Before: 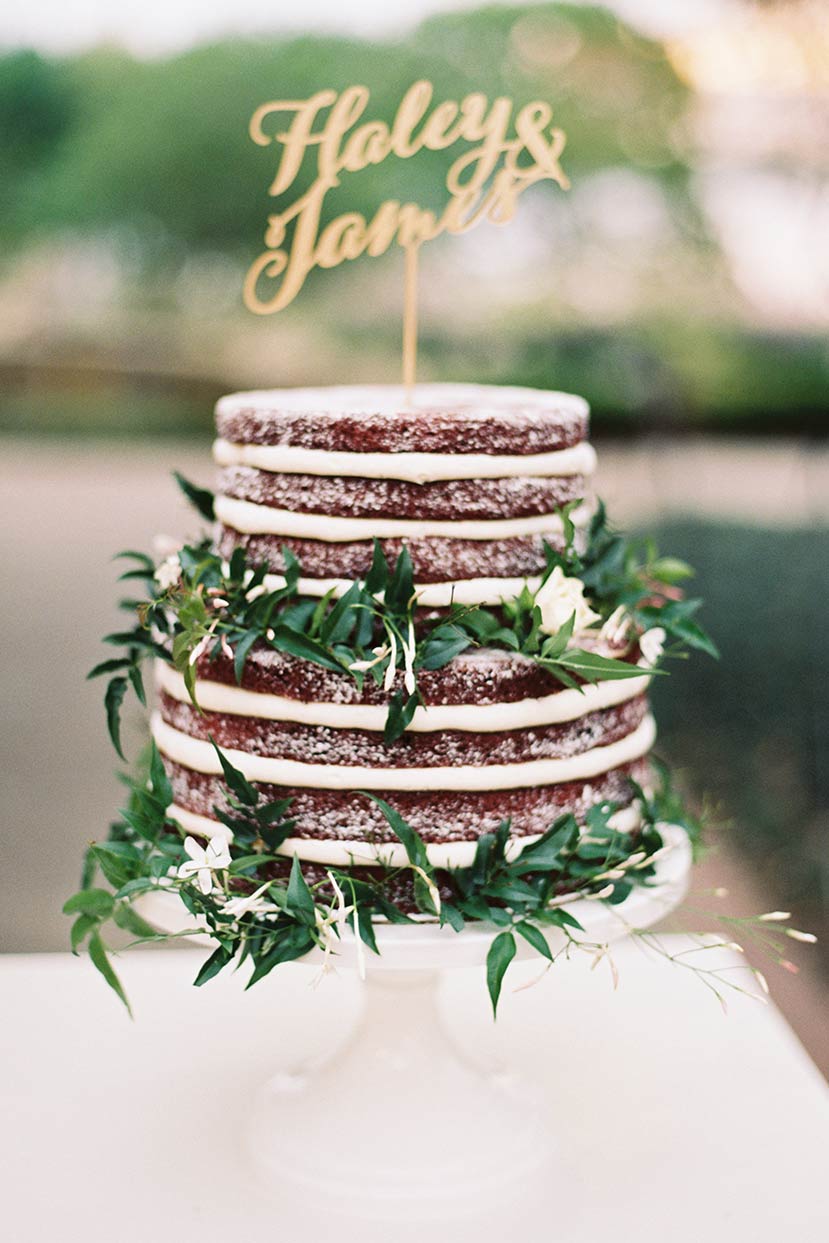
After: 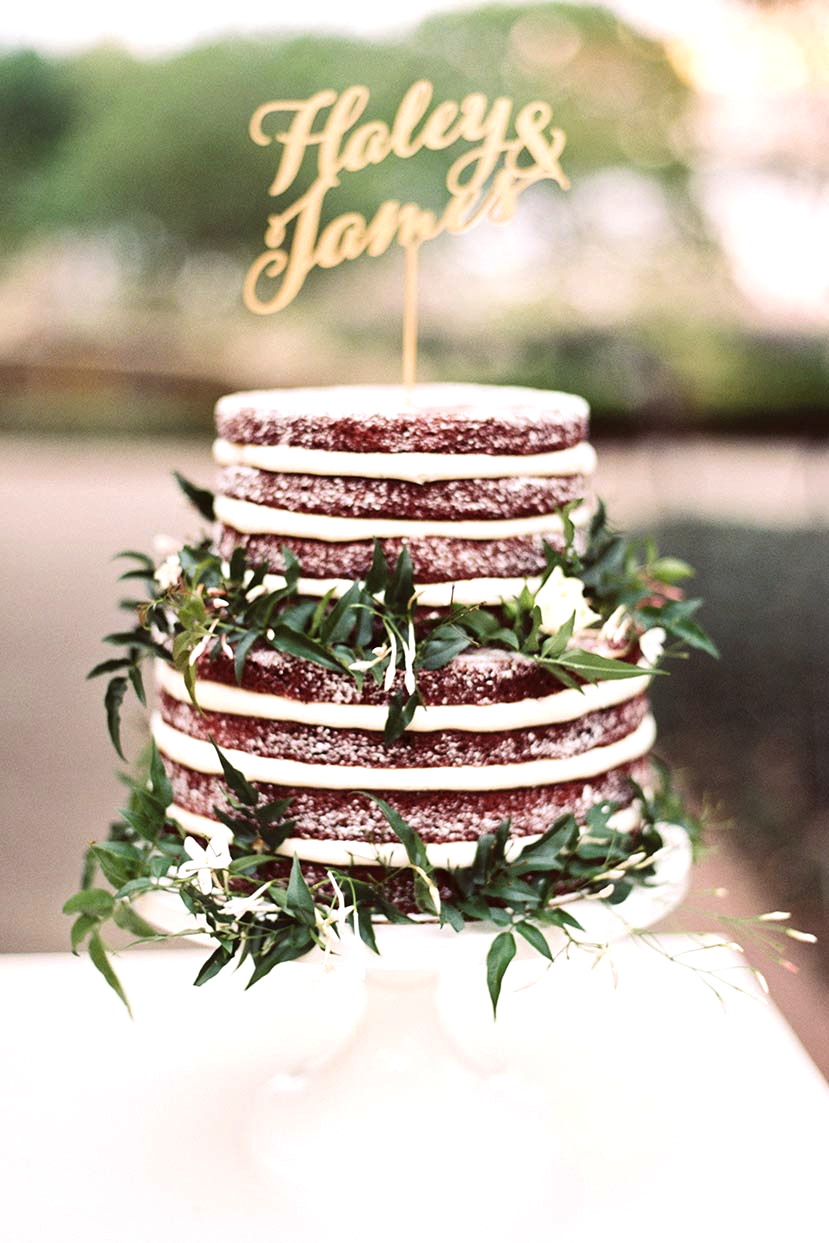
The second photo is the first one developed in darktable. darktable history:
tone equalizer: -8 EV -0.417 EV, -7 EV -0.389 EV, -6 EV -0.333 EV, -5 EV -0.222 EV, -3 EV 0.222 EV, -2 EV 0.333 EV, -1 EV 0.389 EV, +0 EV 0.417 EV, edges refinement/feathering 500, mask exposure compensation -1.57 EV, preserve details no
rgb levels: mode RGB, independent channels, levels [[0, 0.474, 1], [0, 0.5, 1], [0, 0.5, 1]]
vignetting: fall-off start 100%, brightness 0.05, saturation 0
white balance: emerald 1
